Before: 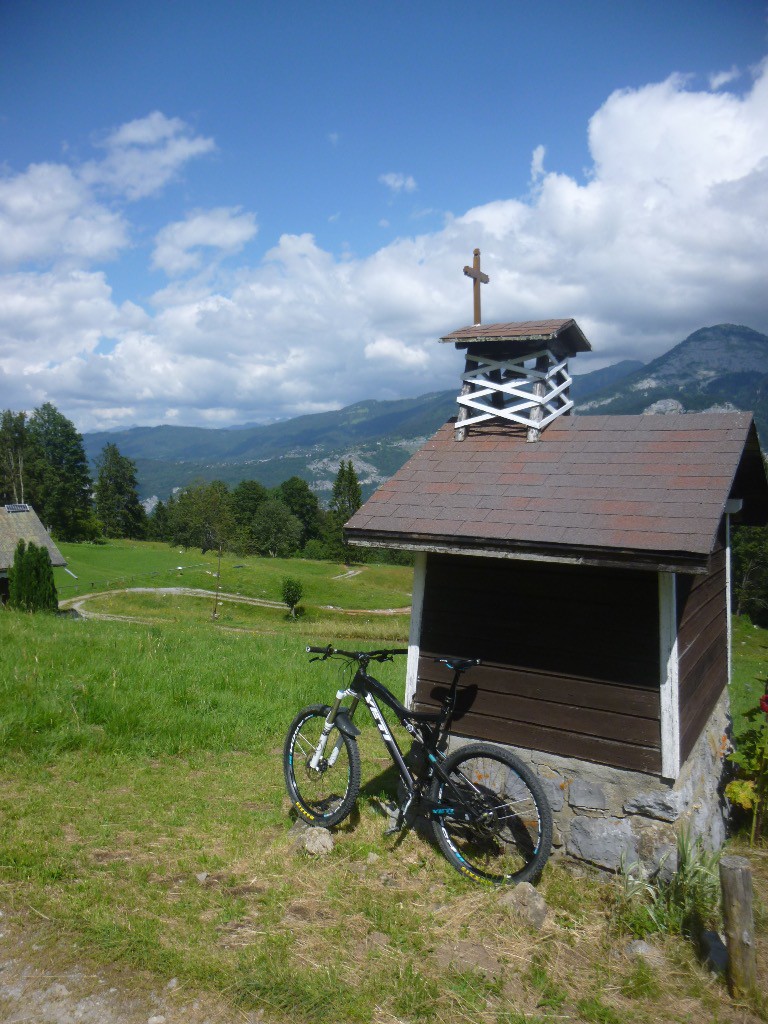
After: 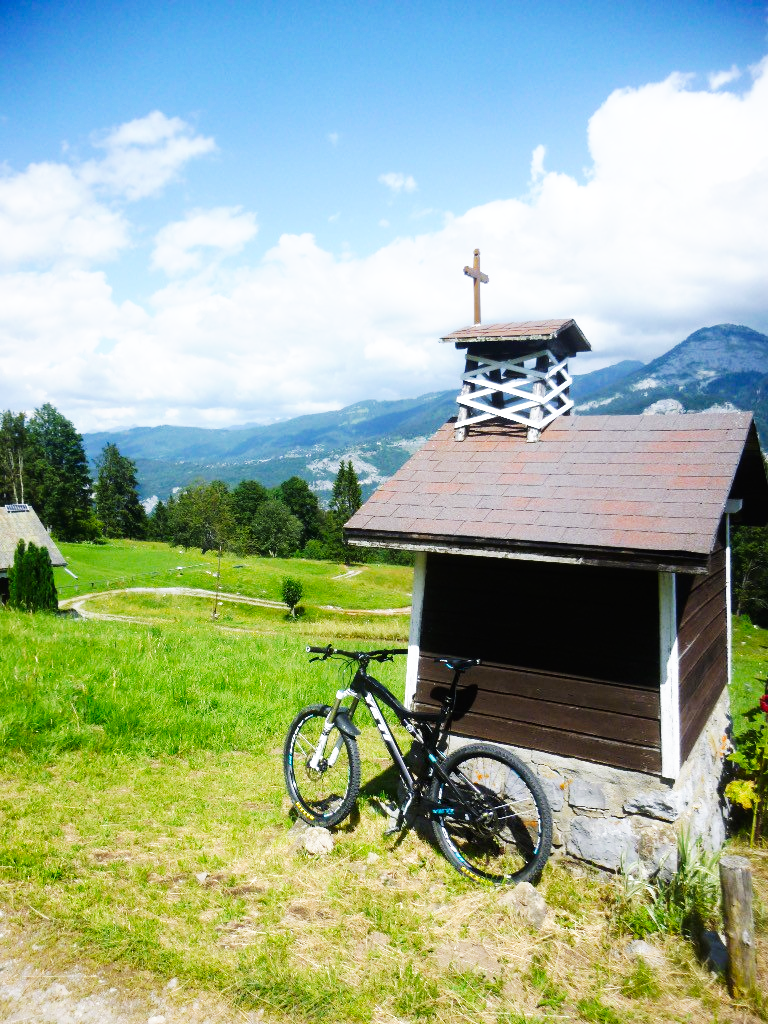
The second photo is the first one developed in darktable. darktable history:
base curve: curves: ch0 [(0, 0) (0.007, 0.004) (0.027, 0.03) (0.046, 0.07) (0.207, 0.54) (0.442, 0.872) (0.673, 0.972) (1, 1)], preserve colors none
local contrast: mode bilateral grid, contrast 16, coarseness 35, detail 105%, midtone range 0.2
